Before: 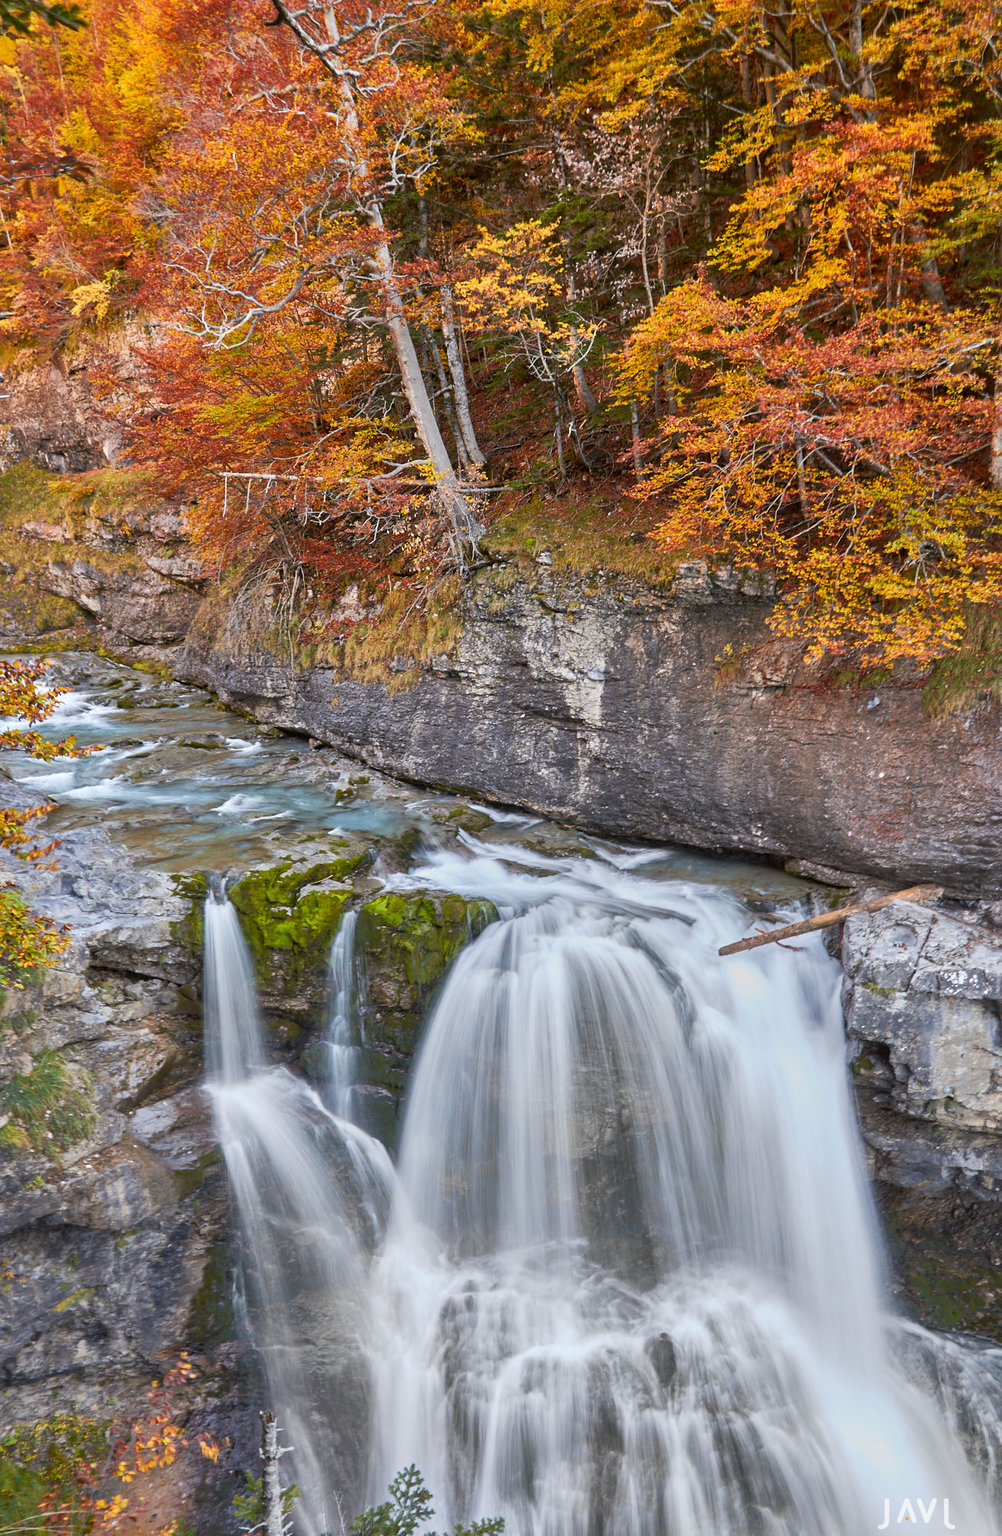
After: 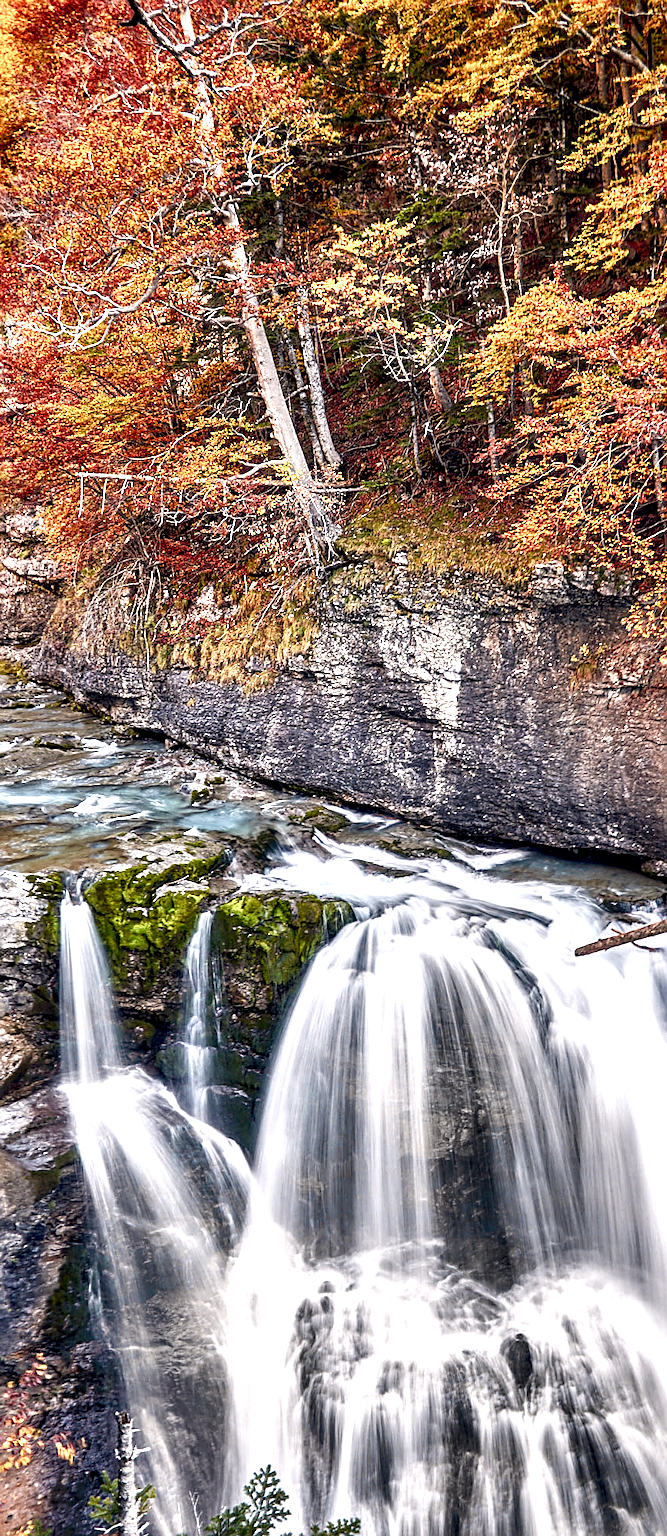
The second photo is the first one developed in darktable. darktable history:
color balance rgb: highlights gain › chroma 2.94%, highlights gain › hue 60.57°, global offset › chroma 0.25%, global offset › hue 256.52°, perceptual saturation grading › global saturation 20%, perceptual saturation grading › highlights -50%, perceptual saturation grading › shadows 30%, contrast 15%
color balance: output saturation 110%
crop and rotate: left 14.436%, right 18.898%
local contrast: highlights 80%, shadows 57%, detail 175%, midtone range 0.602
sharpen: on, module defaults
exposure: exposure 0.3 EV, compensate highlight preservation false
shadows and highlights: shadows 49, highlights -41, soften with gaussian
